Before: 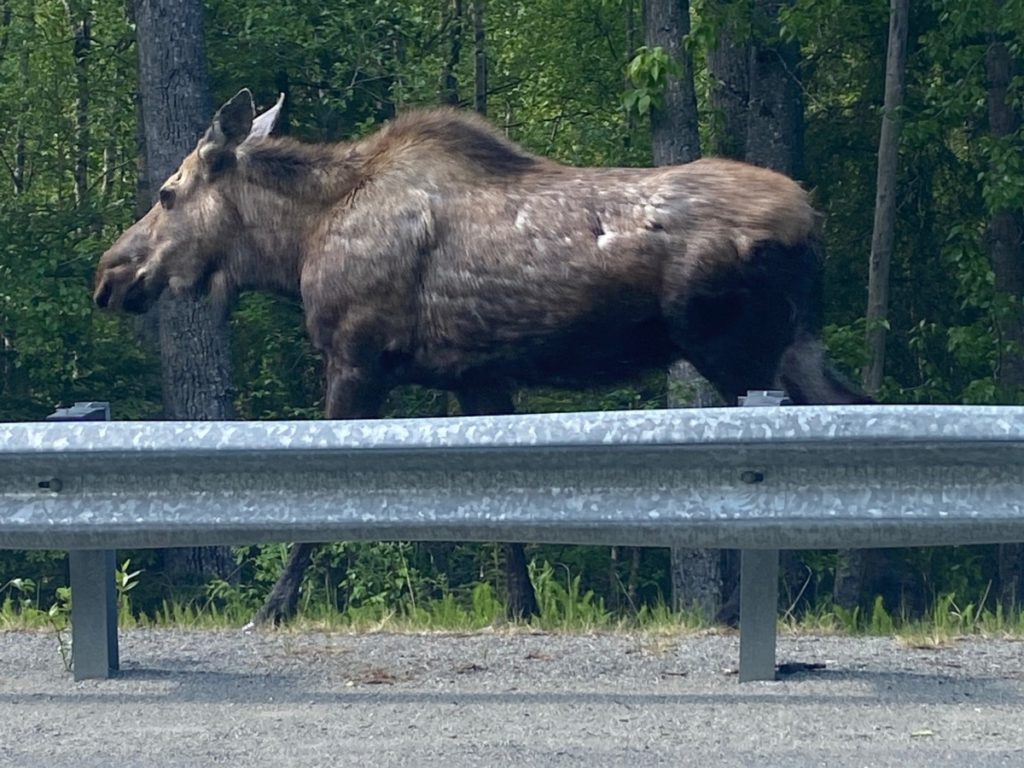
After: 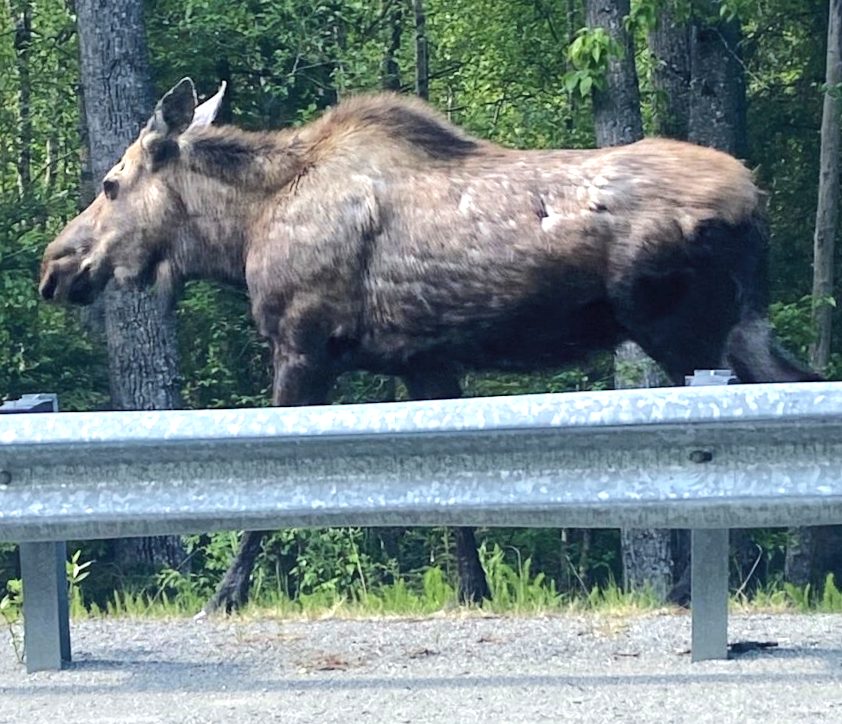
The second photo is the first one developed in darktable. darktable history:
exposure: black level correction -0.002, exposure 0.715 EV, compensate highlight preservation false
local contrast: mode bilateral grid, contrast 20, coarseness 50, detail 120%, midtone range 0.2
crop and rotate: angle 1.07°, left 4.105%, top 0.944%, right 11.55%, bottom 2.376%
tone curve: curves: ch0 [(0, 0) (0.037, 0.011) (0.131, 0.108) (0.279, 0.279) (0.476, 0.554) (0.617, 0.693) (0.704, 0.77) (0.813, 0.852) (0.916, 0.924) (1, 0.993)]; ch1 [(0, 0) (0.318, 0.278) (0.444, 0.427) (0.493, 0.492) (0.508, 0.502) (0.534, 0.531) (0.562, 0.571) (0.626, 0.667) (0.746, 0.764) (1, 1)]; ch2 [(0, 0) (0.316, 0.292) (0.381, 0.37) (0.423, 0.448) (0.476, 0.492) (0.502, 0.498) (0.522, 0.518) (0.533, 0.532) (0.586, 0.631) (0.634, 0.663) (0.7, 0.7) (0.861, 0.808) (1, 0.951)], color space Lab, linked channels, preserve colors none
